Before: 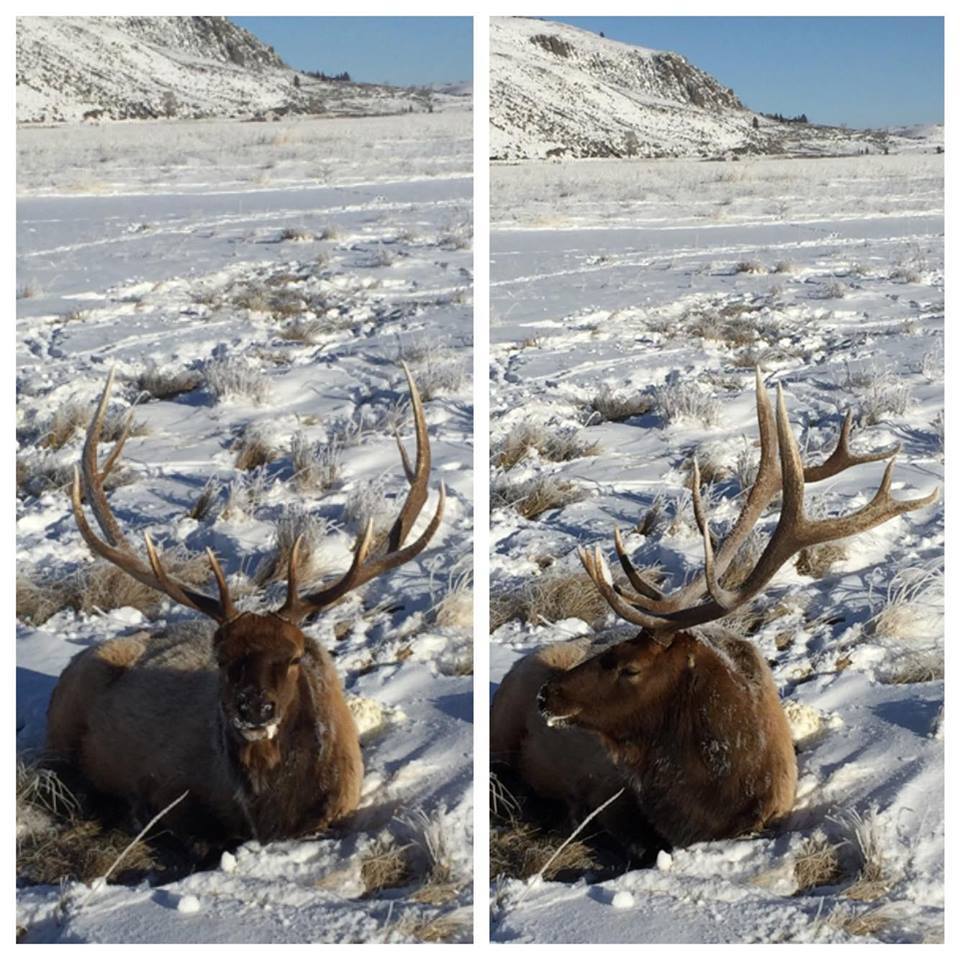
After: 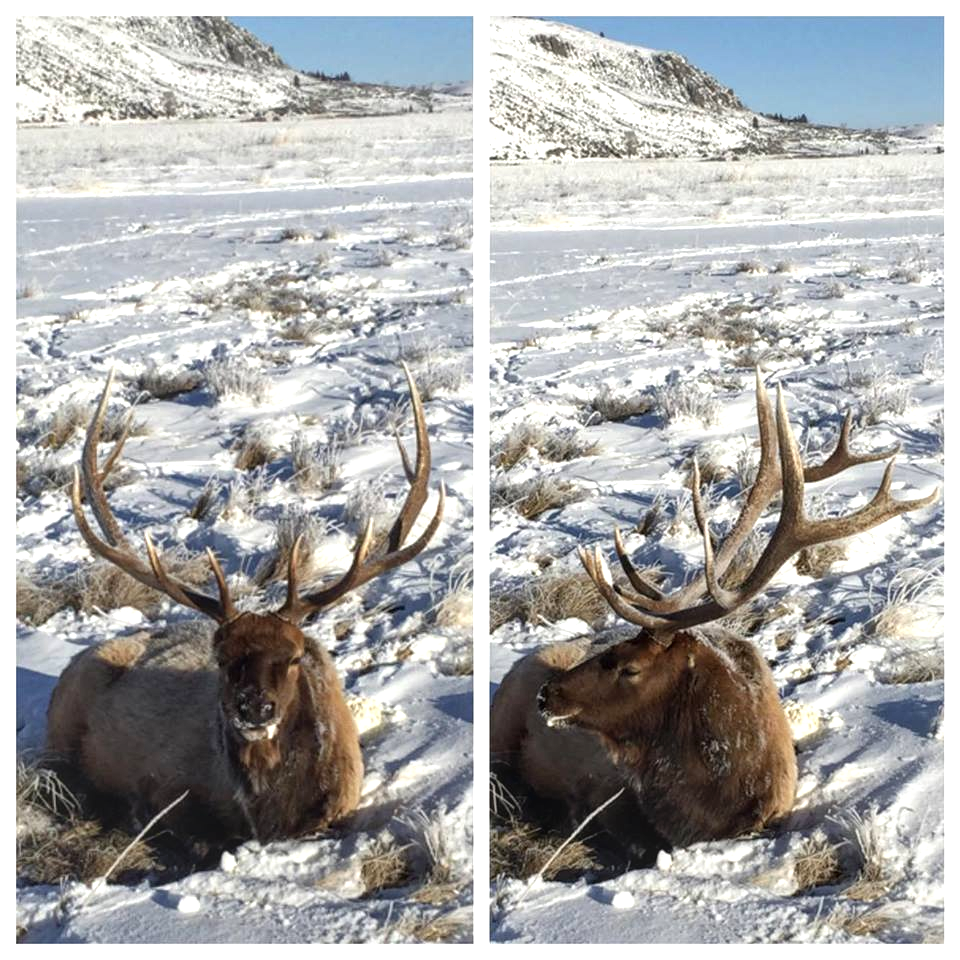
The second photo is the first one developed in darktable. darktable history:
exposure: black level correction 0.001, exposure 0.5 EV, compensate exposure bias true, compensate highlight preservation false
contrast brightness saturation: saturation -0.05
local contrast: on, module defaults
